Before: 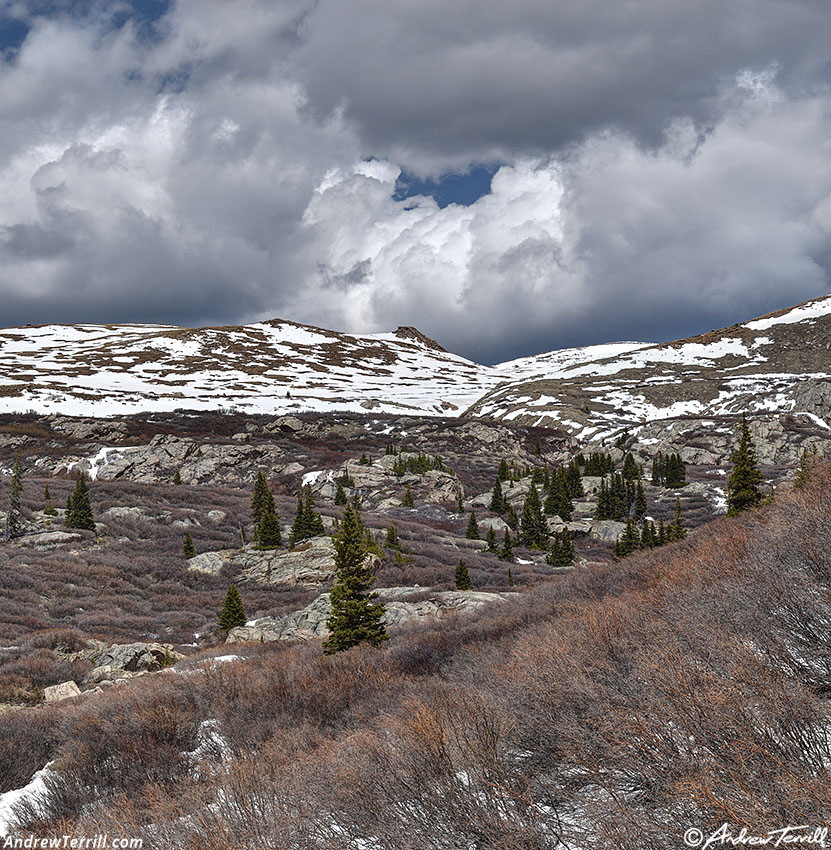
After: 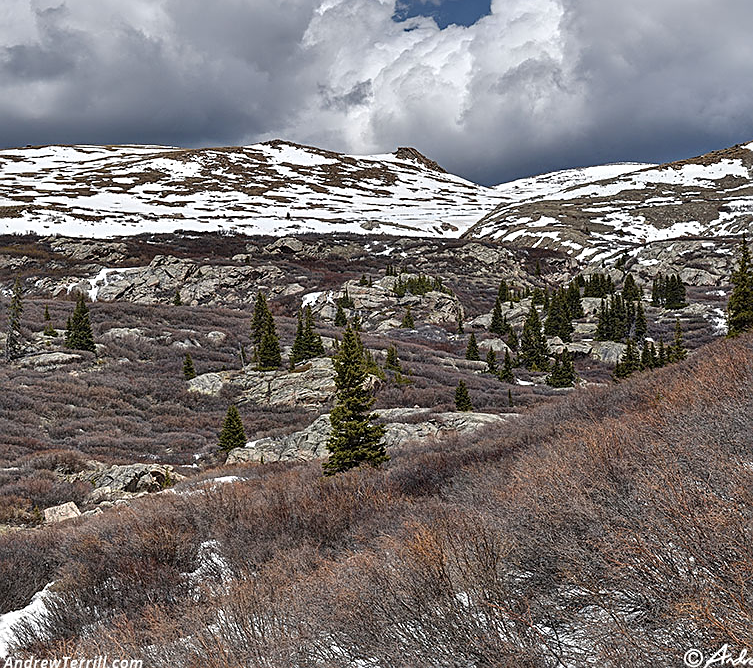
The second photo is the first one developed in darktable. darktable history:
crop: top 21.137%, right 9.372%, bottom 0.247%
sharpen: on, module defaults
